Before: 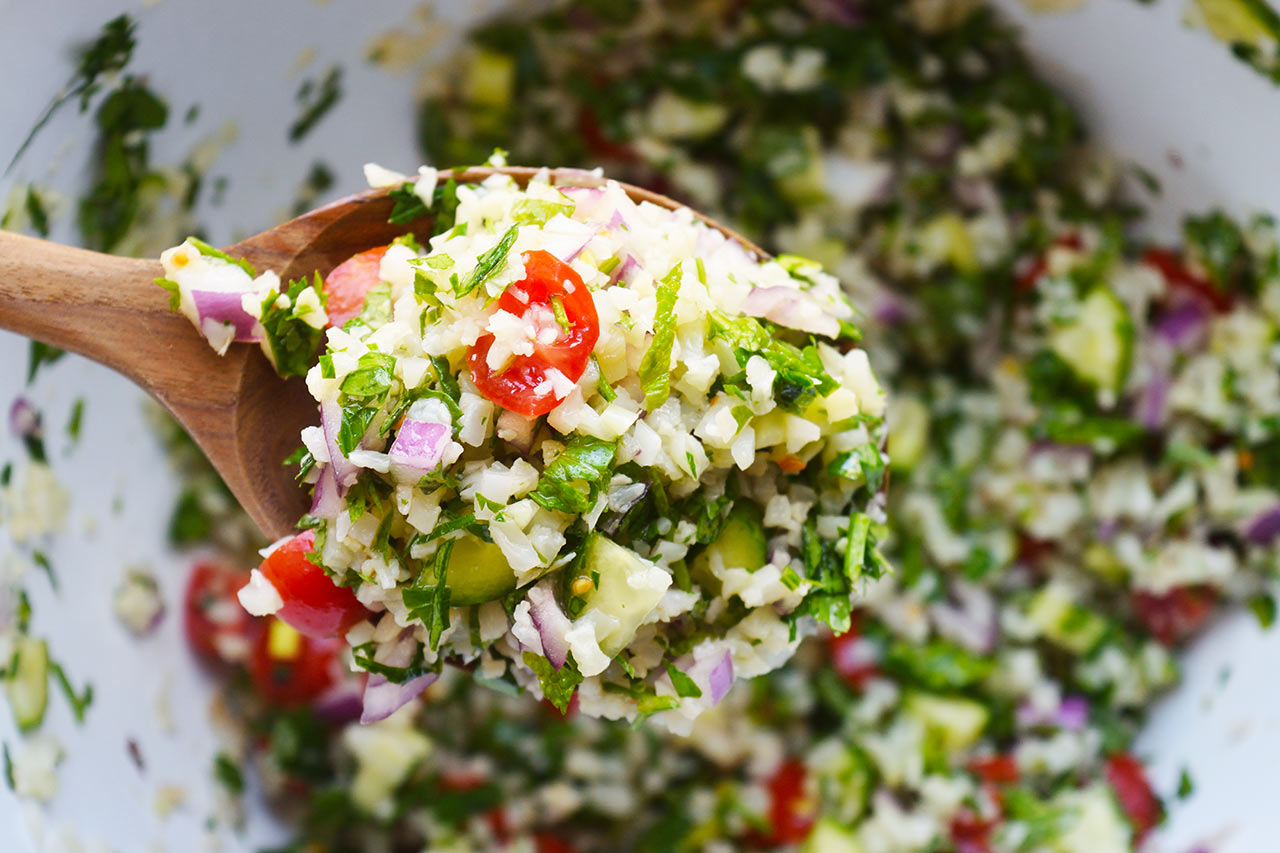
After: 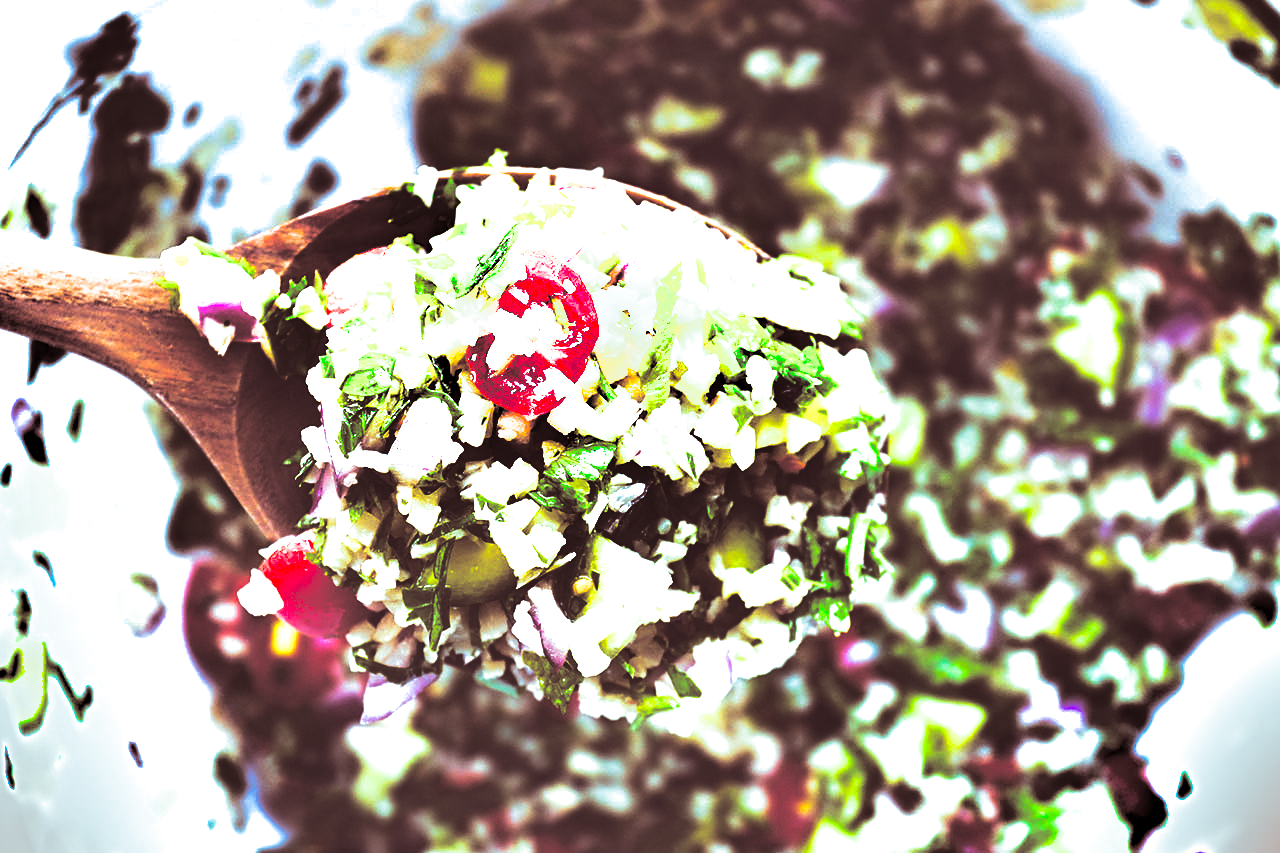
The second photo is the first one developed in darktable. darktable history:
exposure: black level correction -0.036, exposure -0.497 EV, compensate highlight preservation false
shadows and highlights: shadows 12, white point adjustment 1.2, soften with gaussian
split-toning: shadows › saturation 0.3, highlights › hue 180°, highlights › saturation 0.3, compress 0%
color calibration: x 0.37, y 0.382, temperature 4313.32 K
color balance rgb: perceptual saturation grading › global saturation 20%, global vibrance 20%
contrast brightness saturation: contrast 0.12, brightness -0.12, saturation 0.2
levels: levels [0, 0.281, 0.562]
sharpen: amount 0.2
